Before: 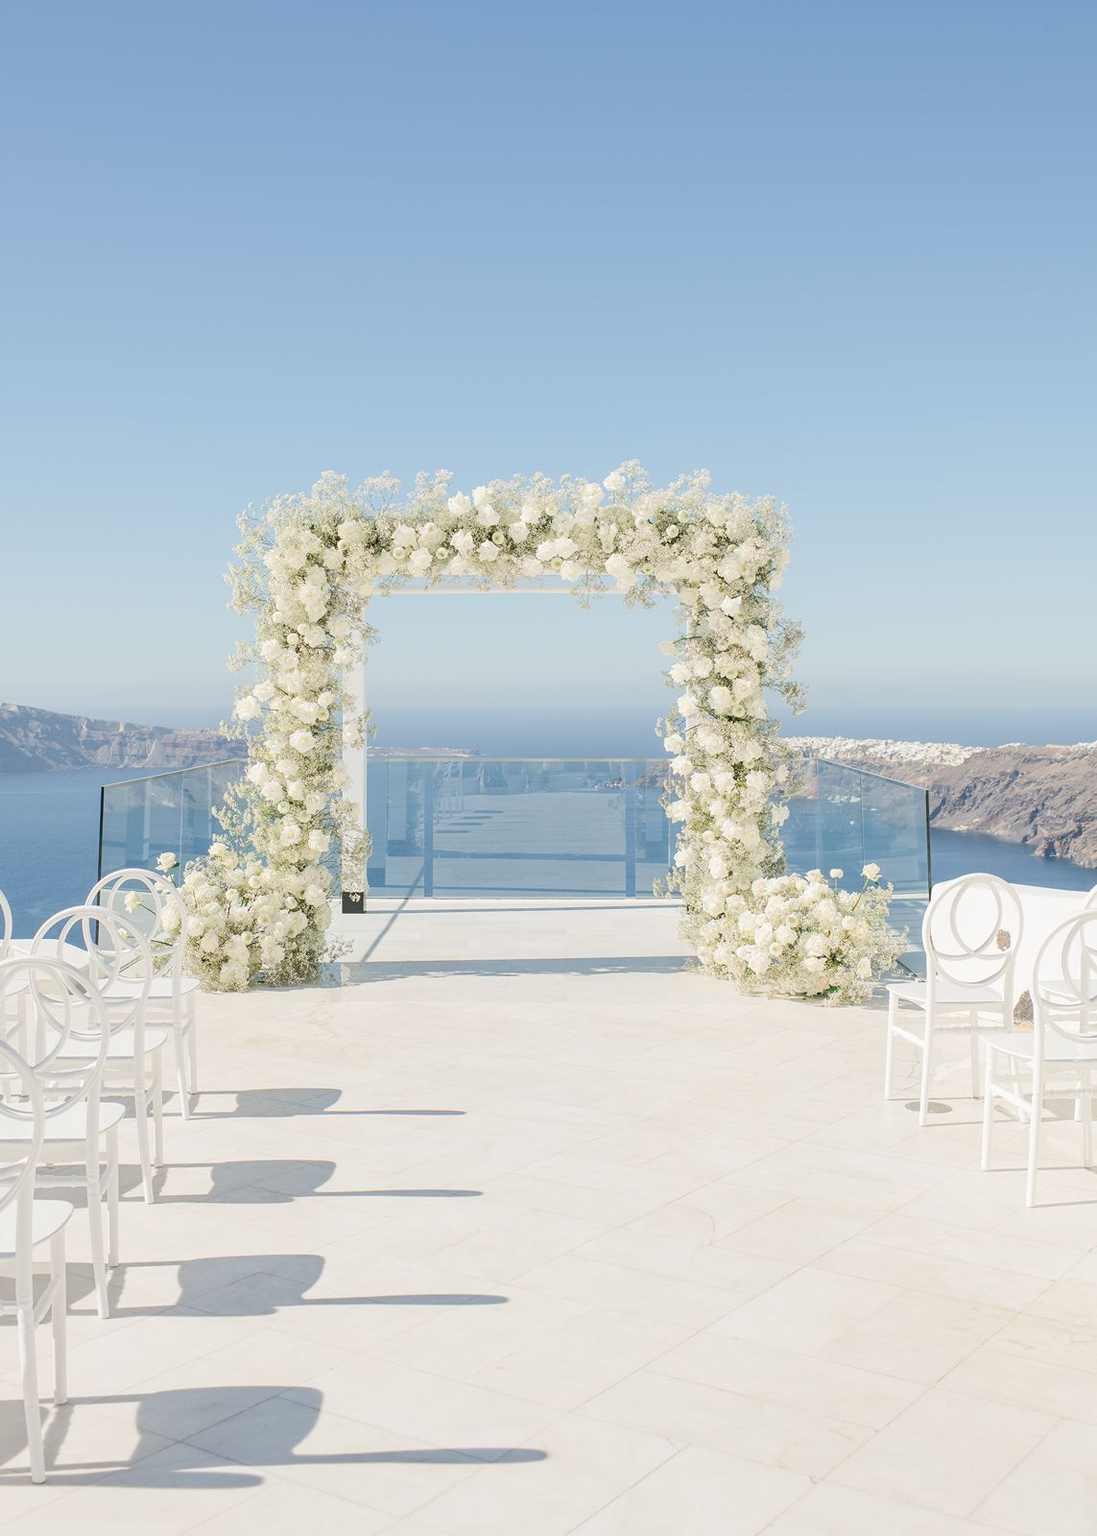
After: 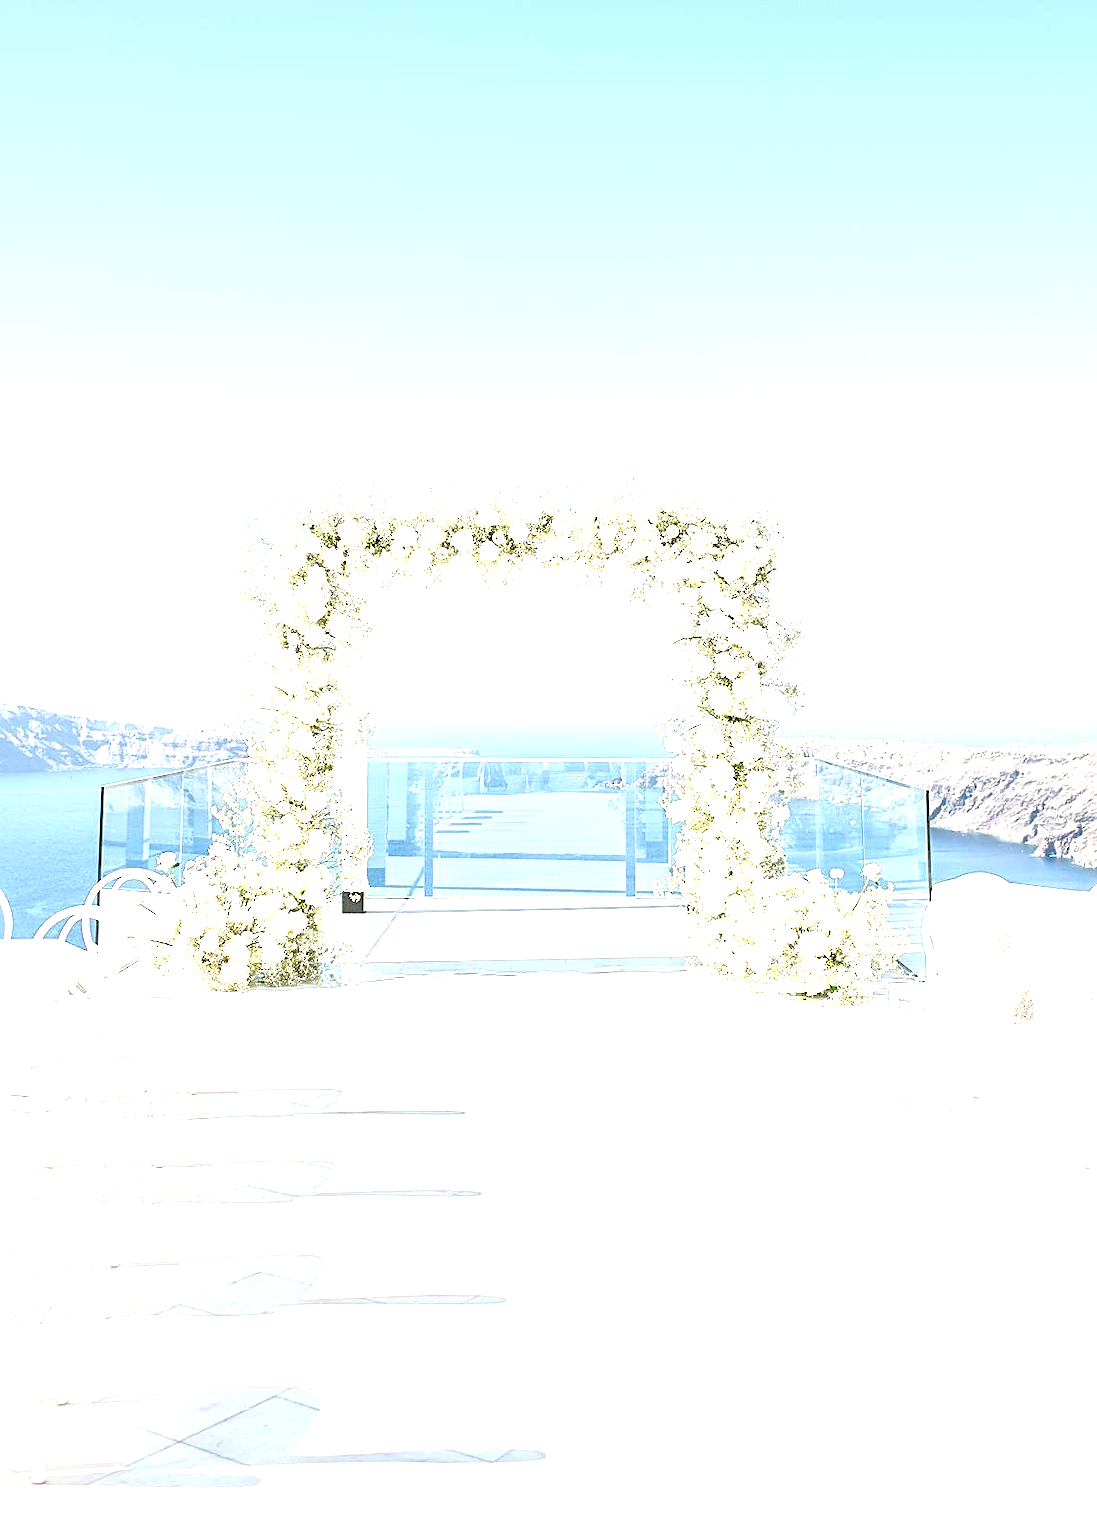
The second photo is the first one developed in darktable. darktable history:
exposure: black level correction 0.009, exposure 1.425 EV, compensate highlight preservation false
tone equalizer: on, module defaults
sharpen: on, module defaults
local contrast: mode bilateral grid, contrast 20, coarseness 50, detail 144%, midtone range 0.2
